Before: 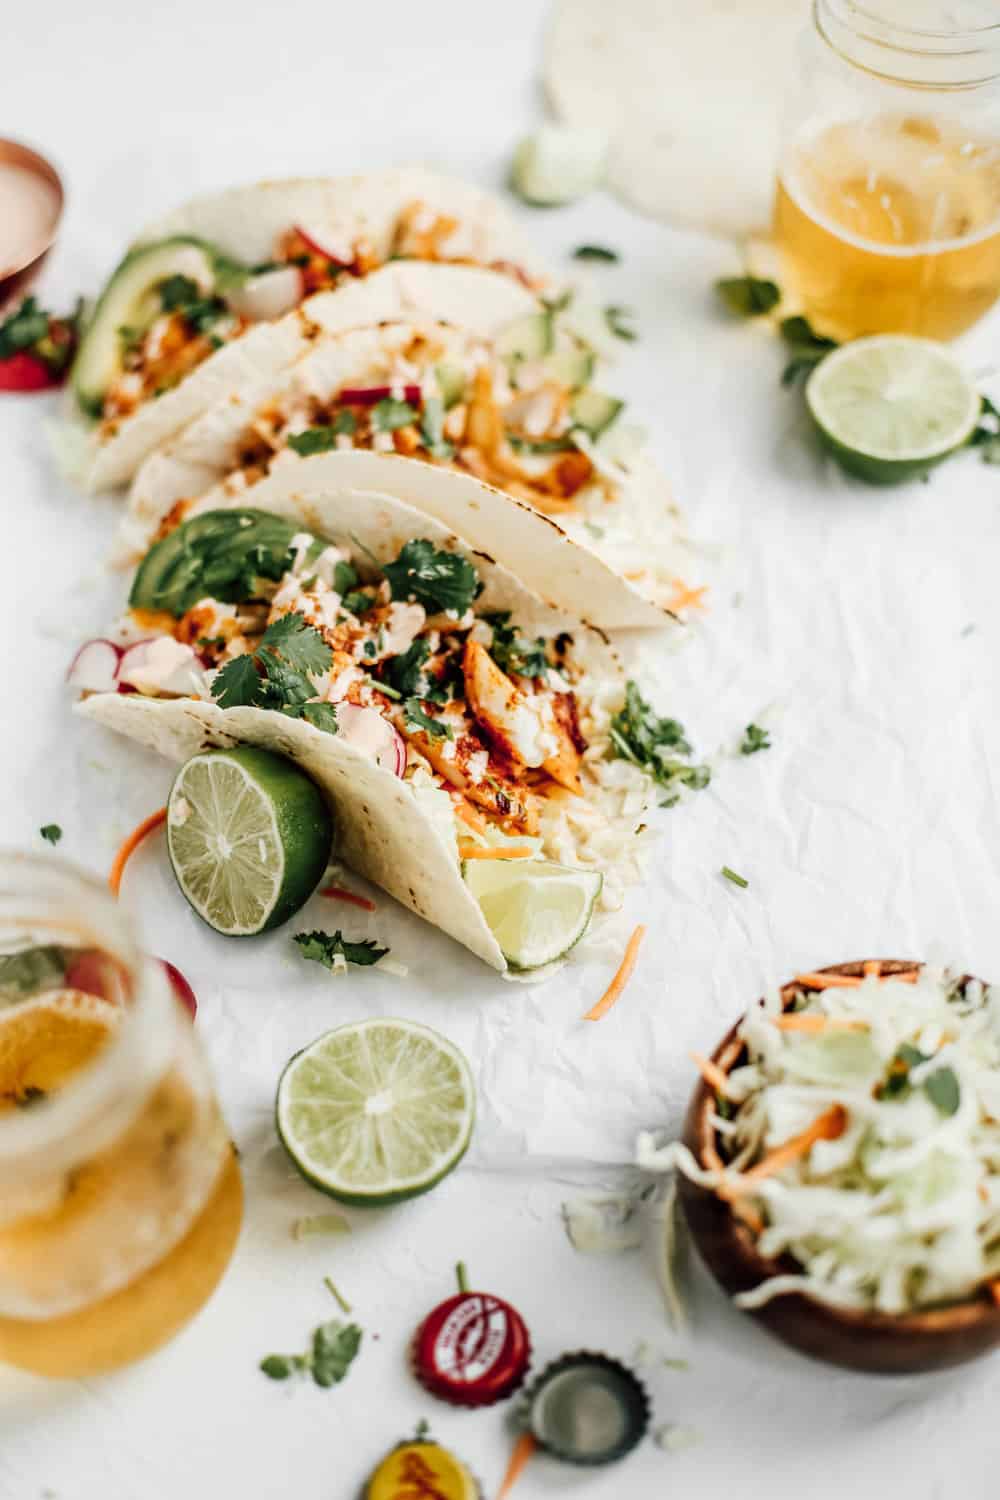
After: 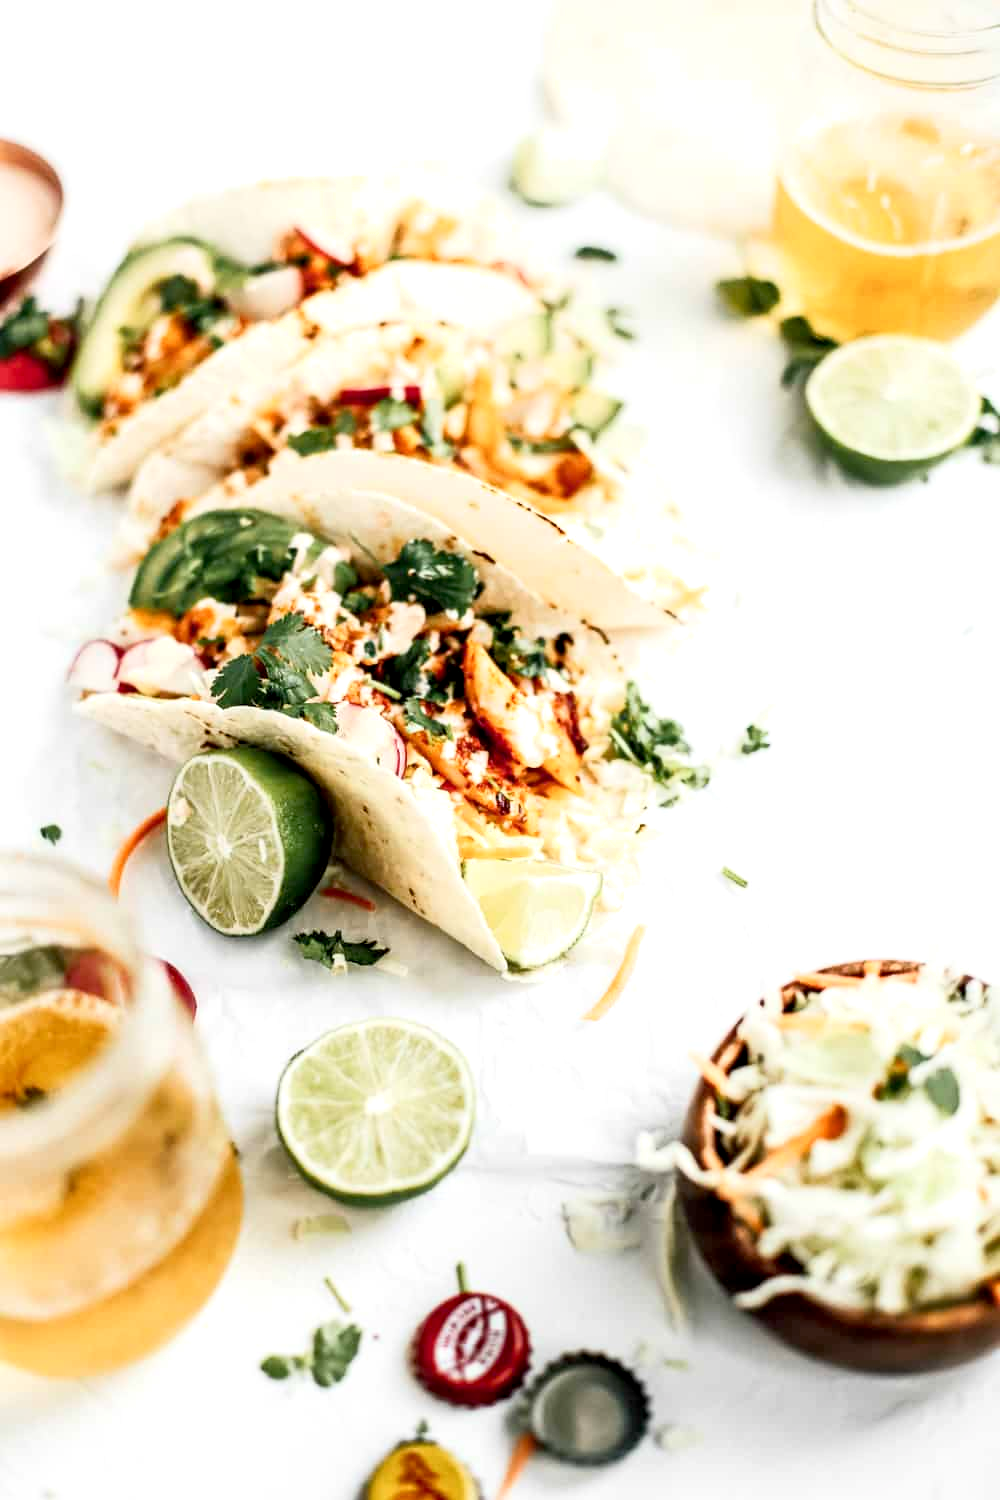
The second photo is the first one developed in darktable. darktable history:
exposure: black level correction 0.004, exposure 0.411 EV, compensate highlight preservation false
shadows and highlights: shadows 0.644, highlights 39.32
